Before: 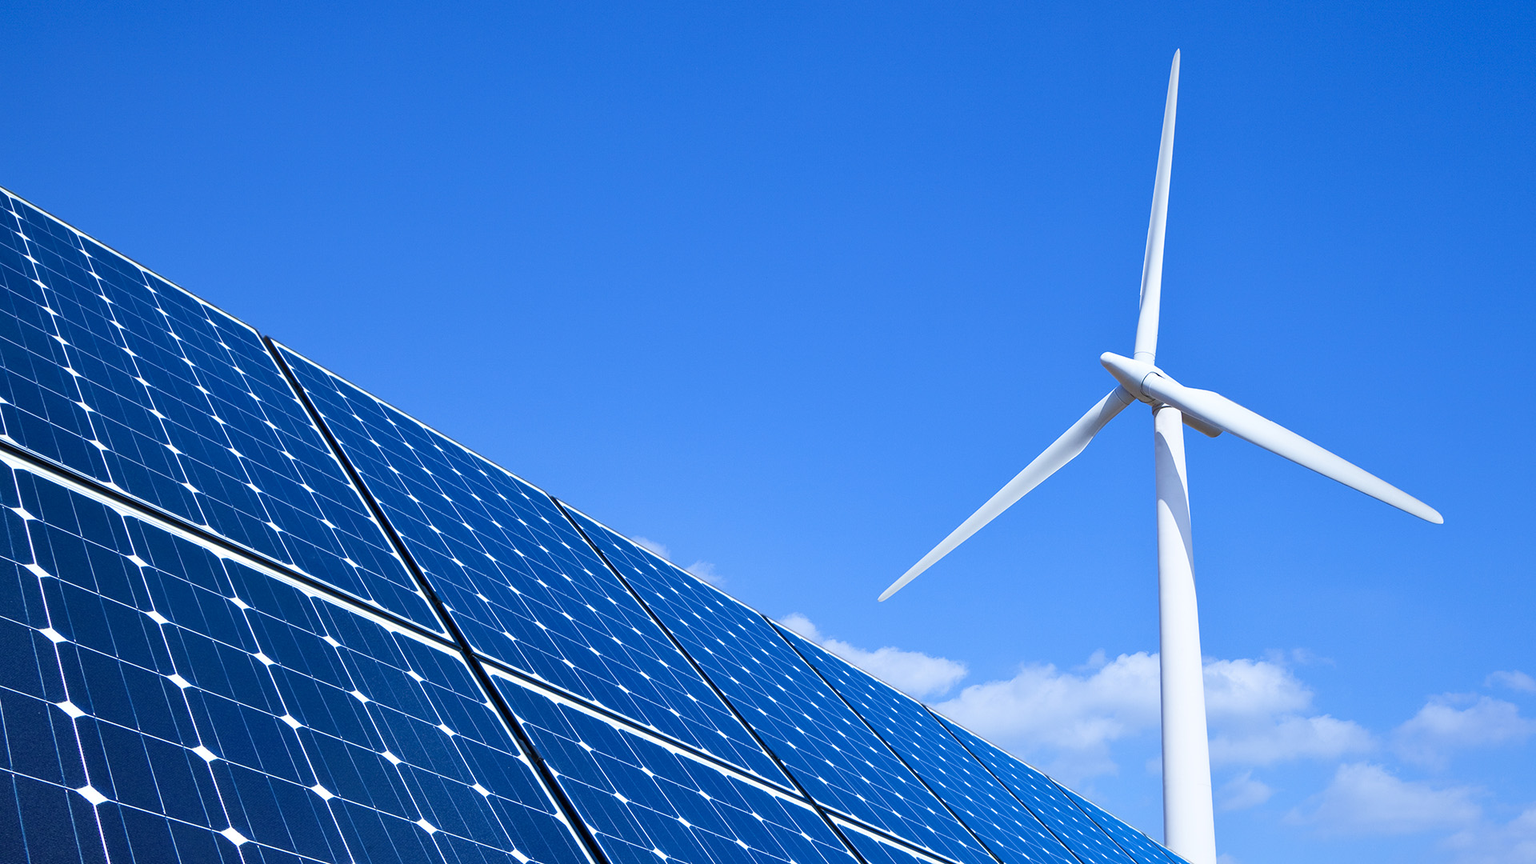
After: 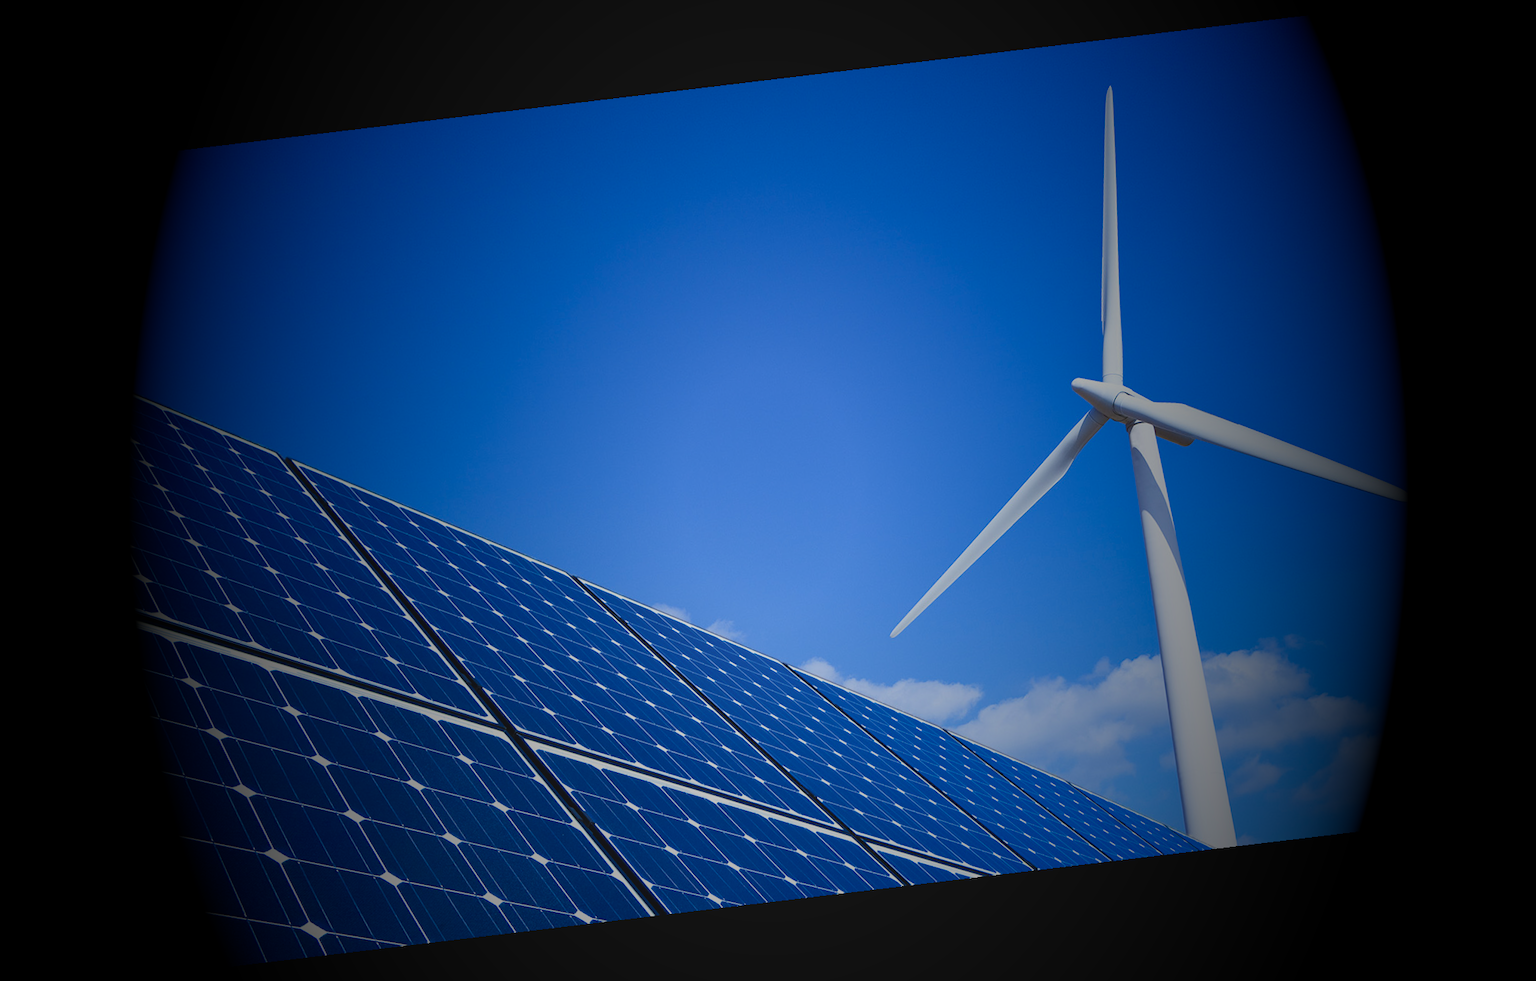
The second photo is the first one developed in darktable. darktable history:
rotate and perspective: rotation -6.83°, automatic cropping off
vignetting: fall-off start 15.9%, fall-off radius 100%, brightness -1, saturation 0.5, width/height ratio 0.719
exposure: black level correction -0.015, exposure -0.5 EV, compensate highlight preservation false
